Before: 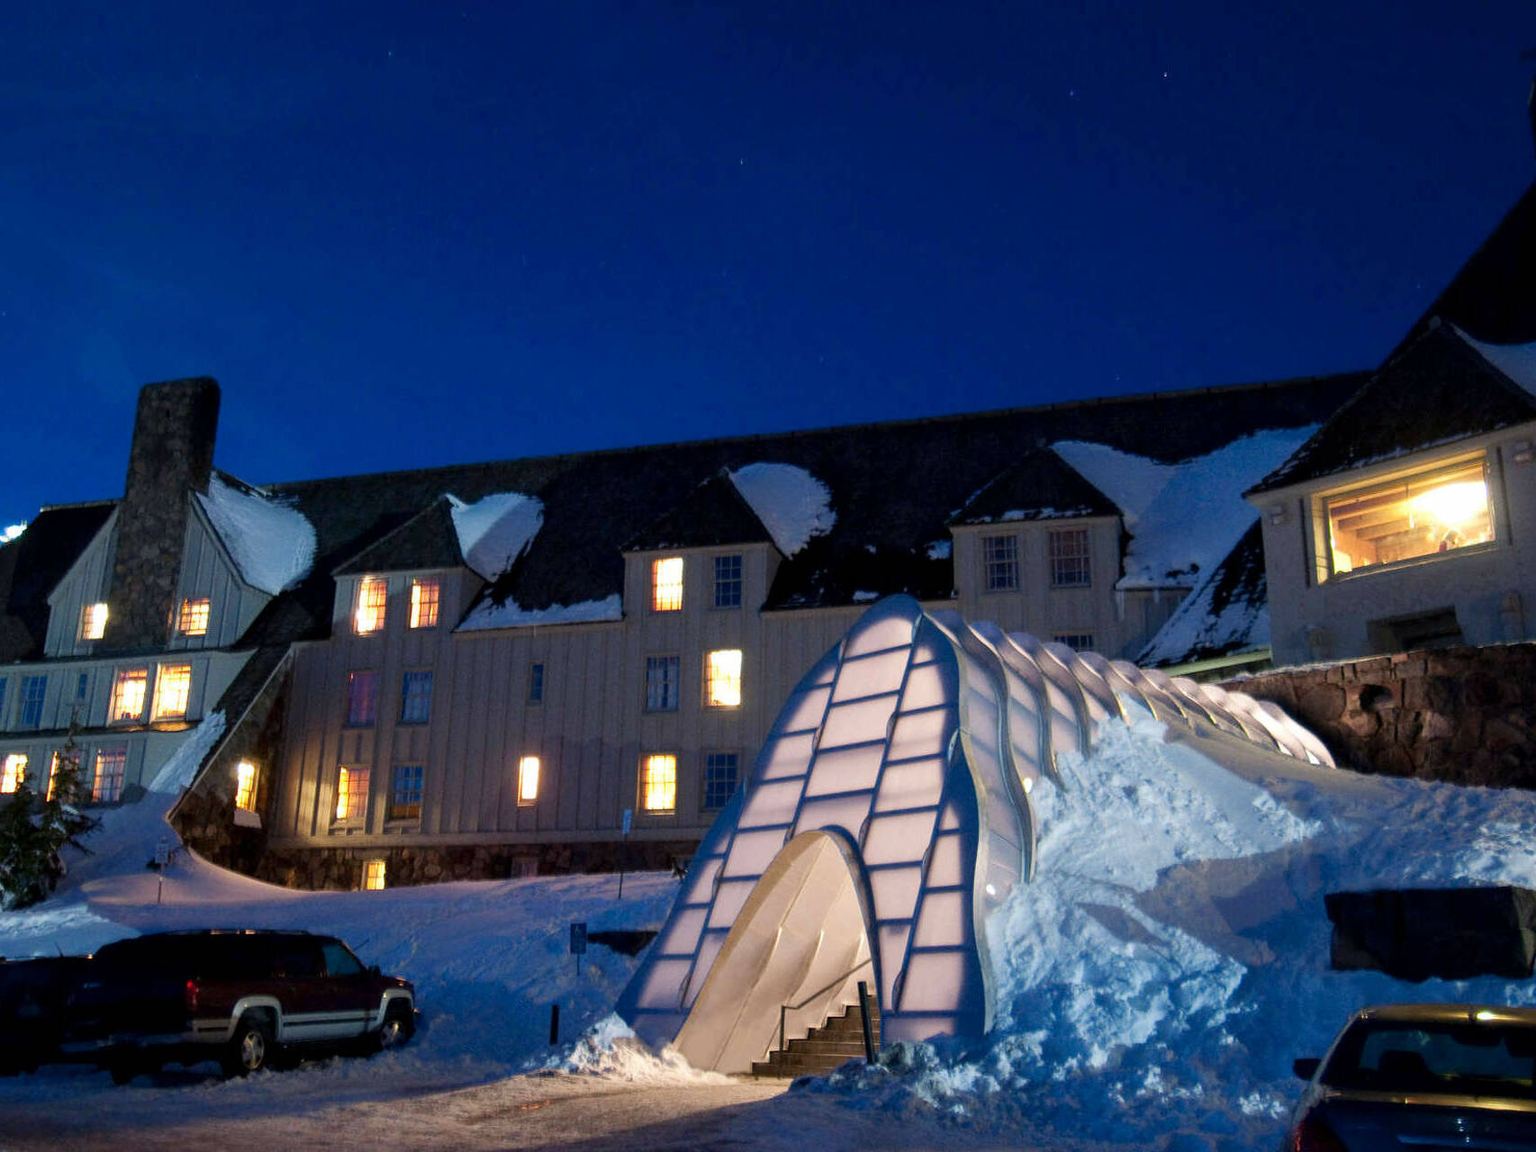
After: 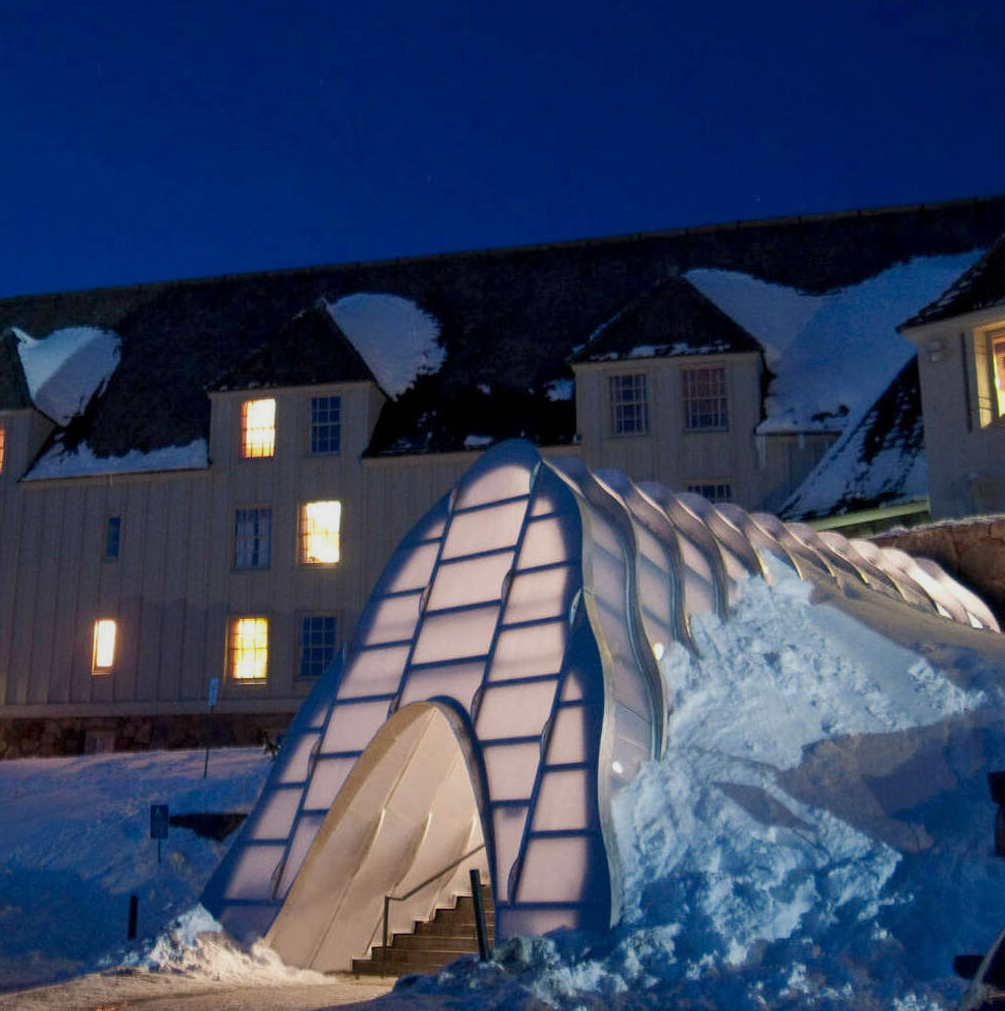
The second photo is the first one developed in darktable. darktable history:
crop and rotate: left 28.319%, top 17.317%, right 12.765%, bottom 3.672%
tone equalizer: -8 EV 0.243 EV, -7 EV 0.425 EV, -6 EV 0.378 EV, -5 EV 0.236 EV, -3 EV -0.265 EV, -2 EV -0.426 EV, -1 EV -0.392 EV, +0 EV -0.265 EV
